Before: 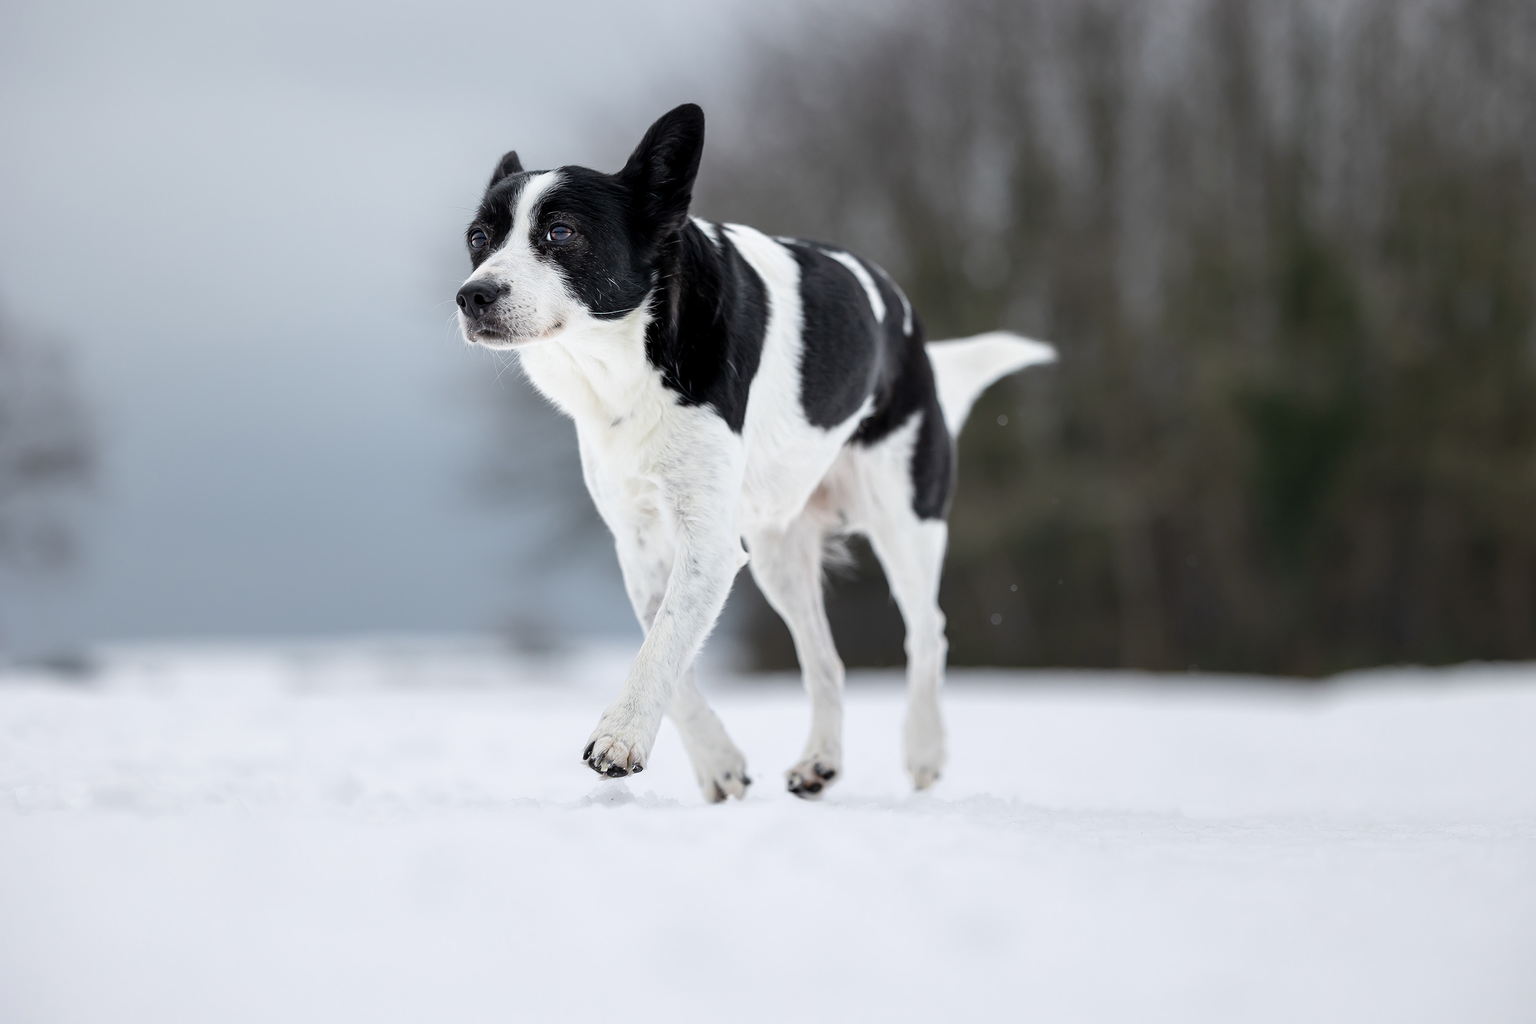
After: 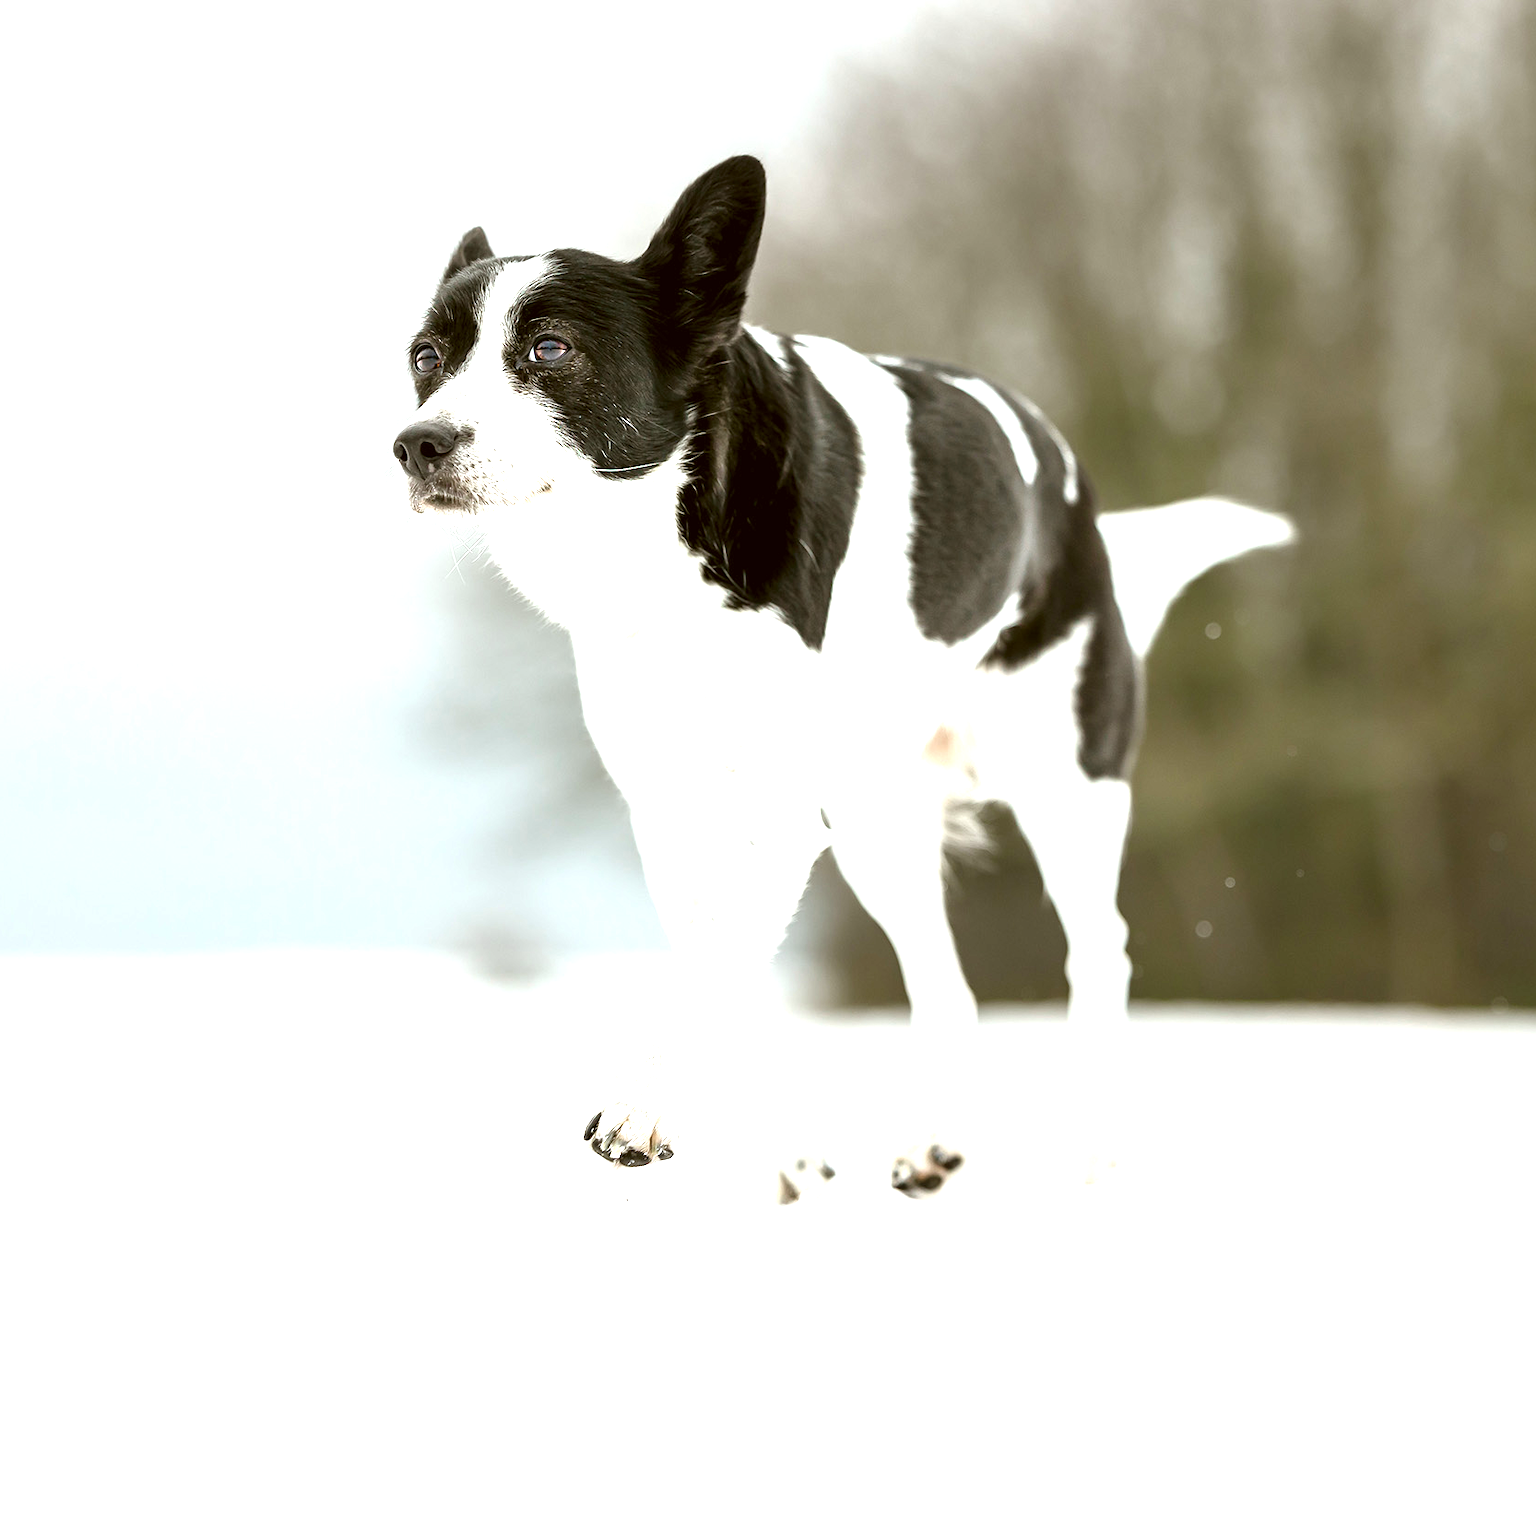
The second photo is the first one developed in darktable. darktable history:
exposure: black level correction 0, exposure 1.5 EV, compensate highlight preservation false
crop and rotate: left 12.648%, right 20.685%
color correction: highlights a* -1.43, highlights b* 10.12, shadows a* 0.395, shadows b* 19.35
